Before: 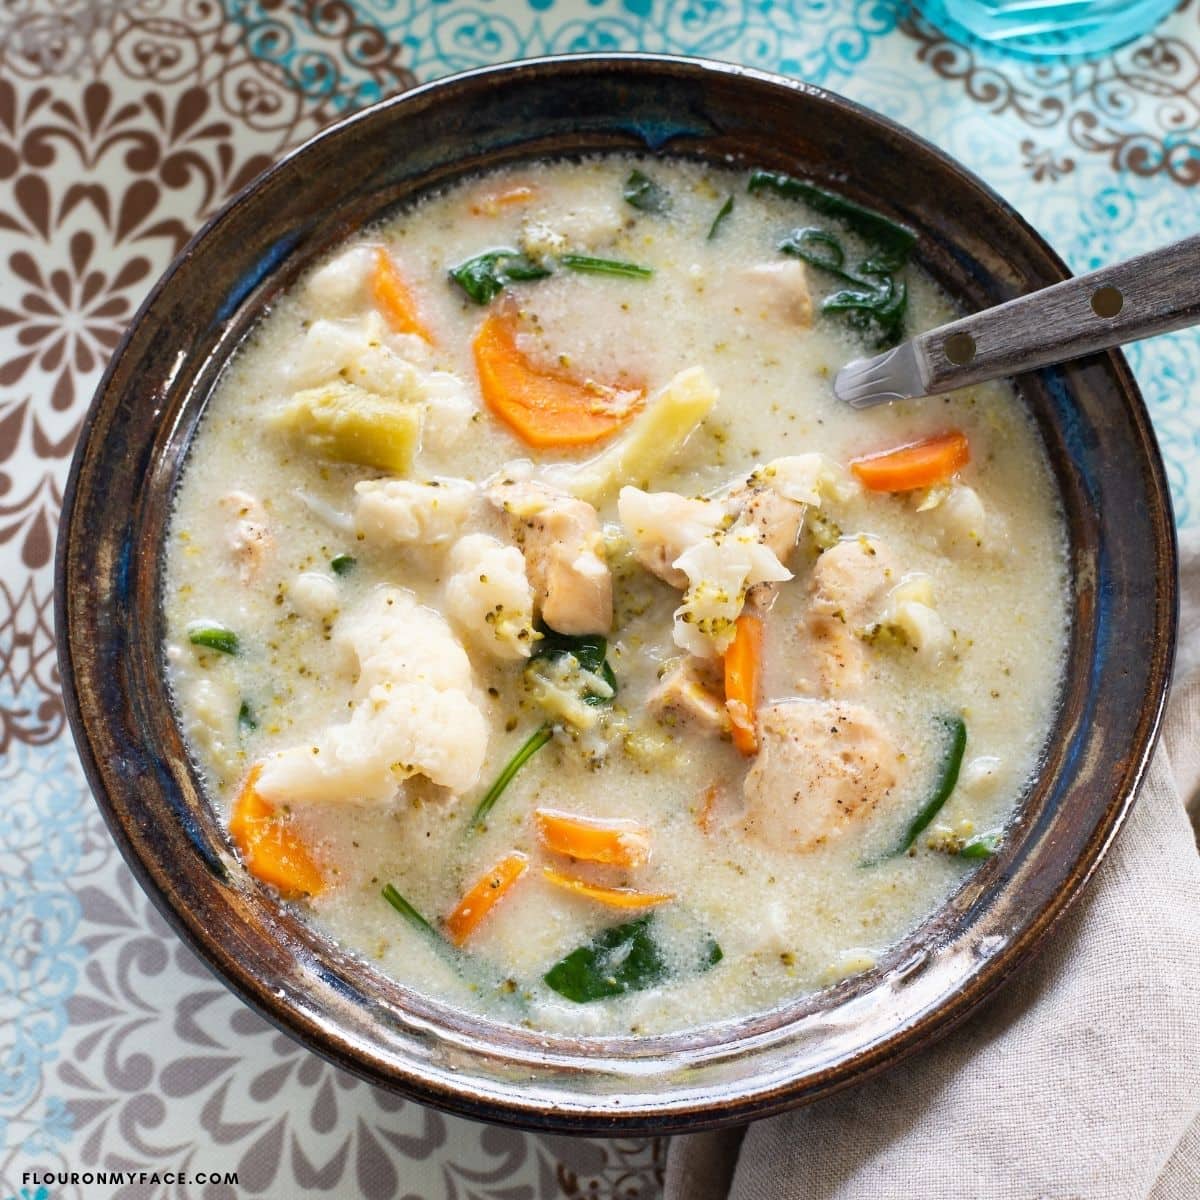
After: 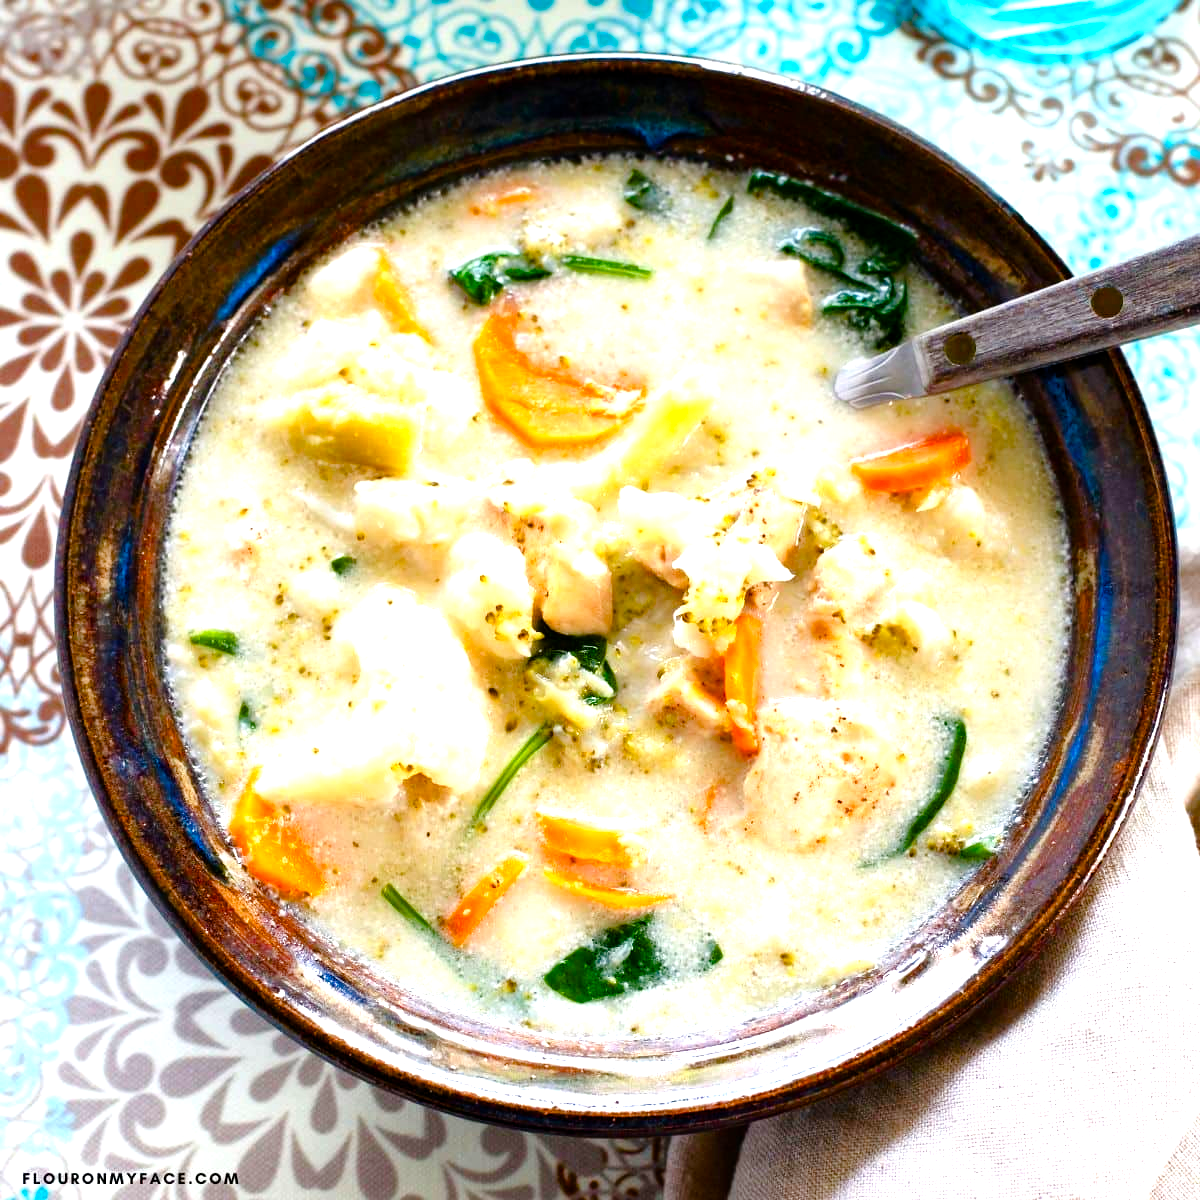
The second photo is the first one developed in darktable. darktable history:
color correction: highlights b* 0.025, saturation 1.3
exposure: black level correction 0.002, exposure -0.104 EV, compensate highlight preservation false
tone equalizer: -8 EV -1.06 EV, -7 EV -0.974 EV, -6 EV -0.862 EV, -5 EV -0.603 EV, -3 EV 0.571 EV, -2 EV 0.839 EV, -1 EV 1 EV, +0 EV 1.07 EV, mask exposure compensation -0.501 EV
color balance rgb: linear chroma grading › shadows 31.691%, linear chroma grading › global chroma -2.332%, linear chroma grading › mid-tones 4.292%, perceptual saturation grading › global saturation 20%, perceptual saturation grading › highlights -25.52%, perceptual saturation grading › shadows 50.145%
